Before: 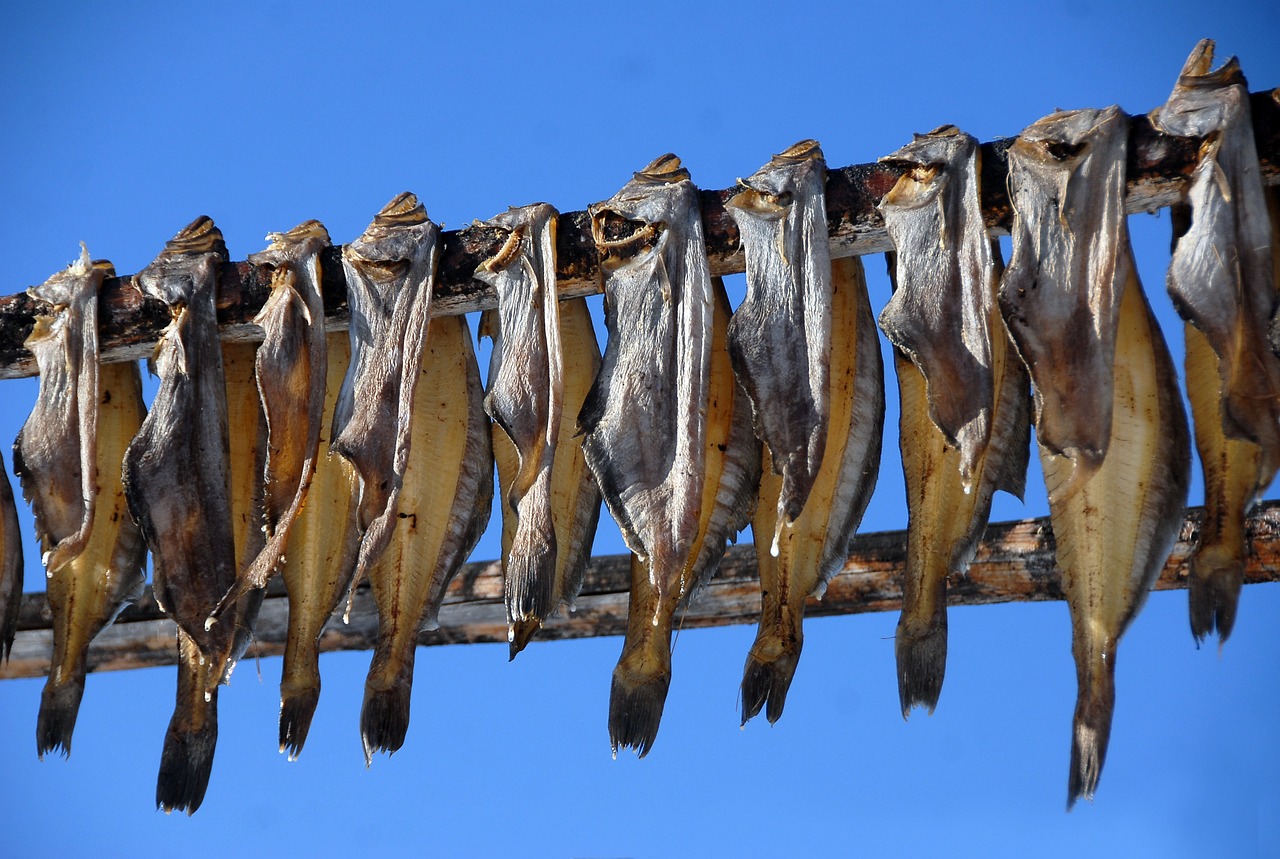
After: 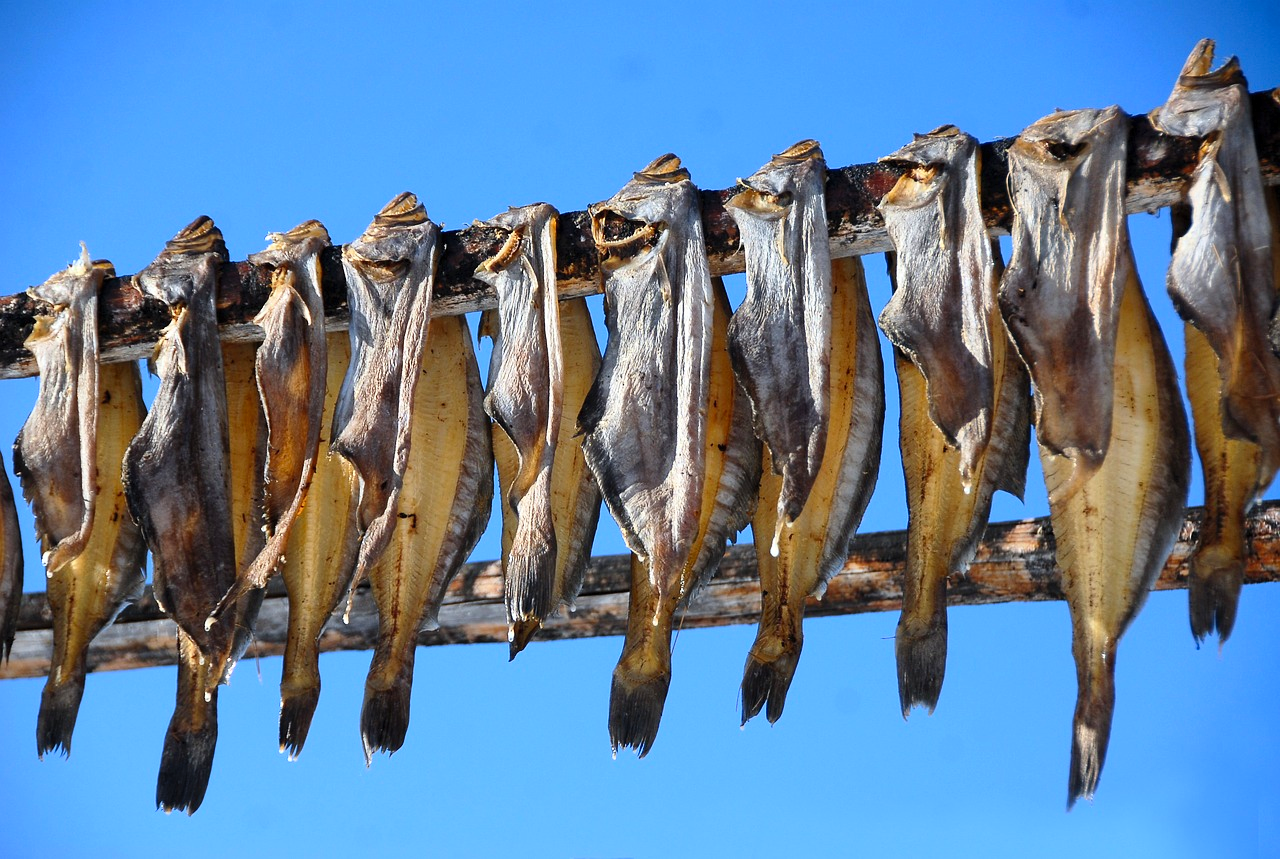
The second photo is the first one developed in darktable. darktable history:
contrast brightness saturation: contrast 0.2, brightness 0.16, saturation 0.22
